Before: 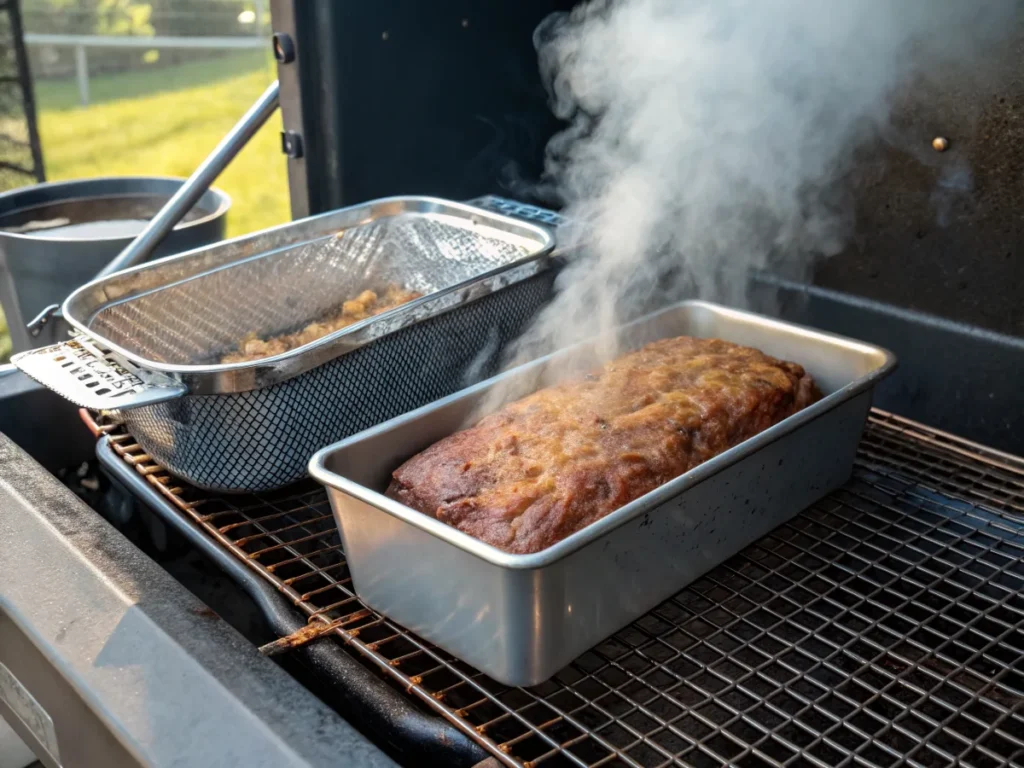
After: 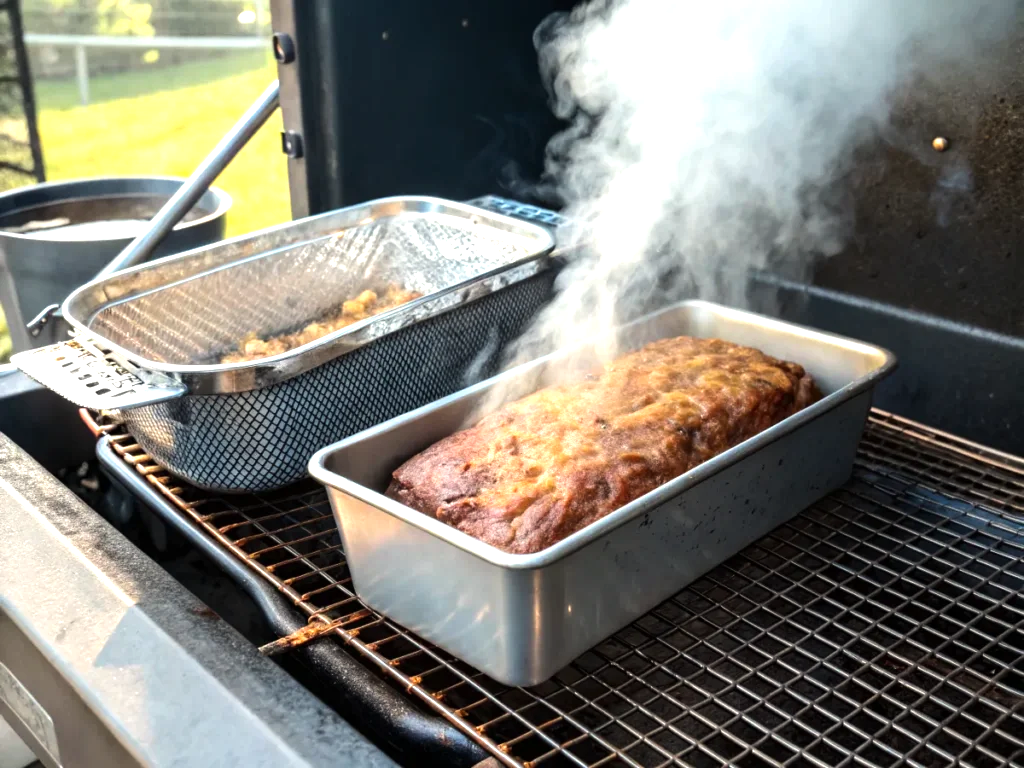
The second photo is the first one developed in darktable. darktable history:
color correction: highlights b* 3
tone equalizer: -8 EV -0.417 EV, -7 EV -0.389 EV, -6 EV -0.333 EV, -5 EV -0.222 EV, -3 EV 0.222 EV, -2 EV 0.333 EV, -1 EV 0.389 EV, +0 EV 0.417 EV, edges refinement/feathering 500, mask exposure compensation -1.57 EV, preserve details no
exposure: exposure 0.6 EV, compensate highlight preservation false
